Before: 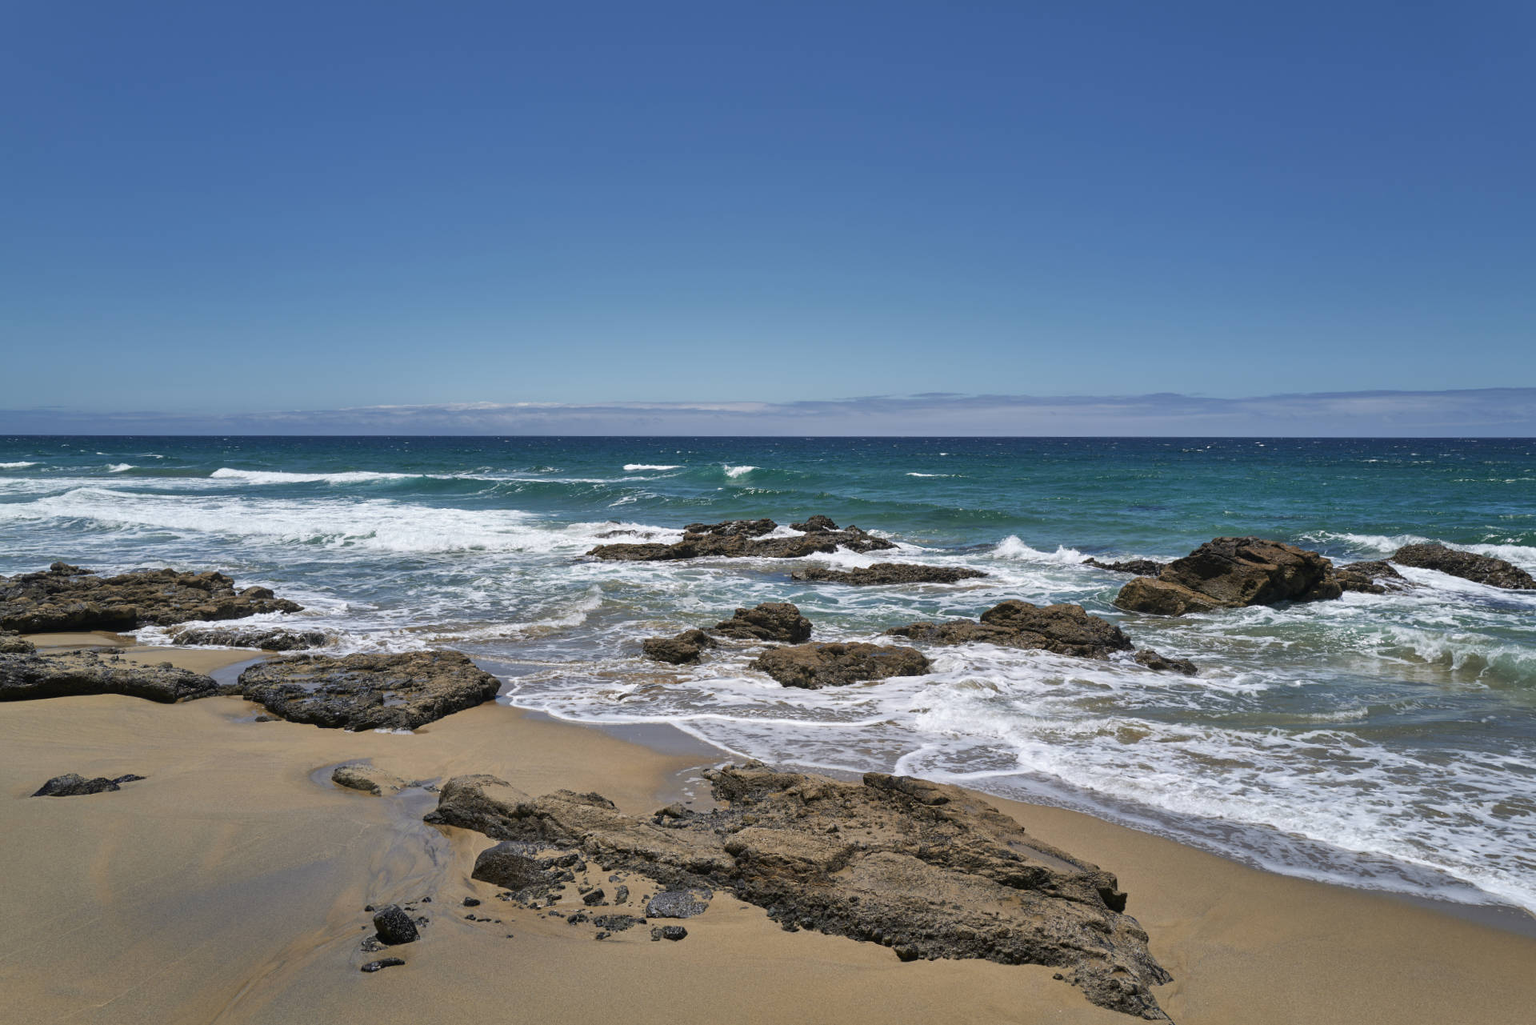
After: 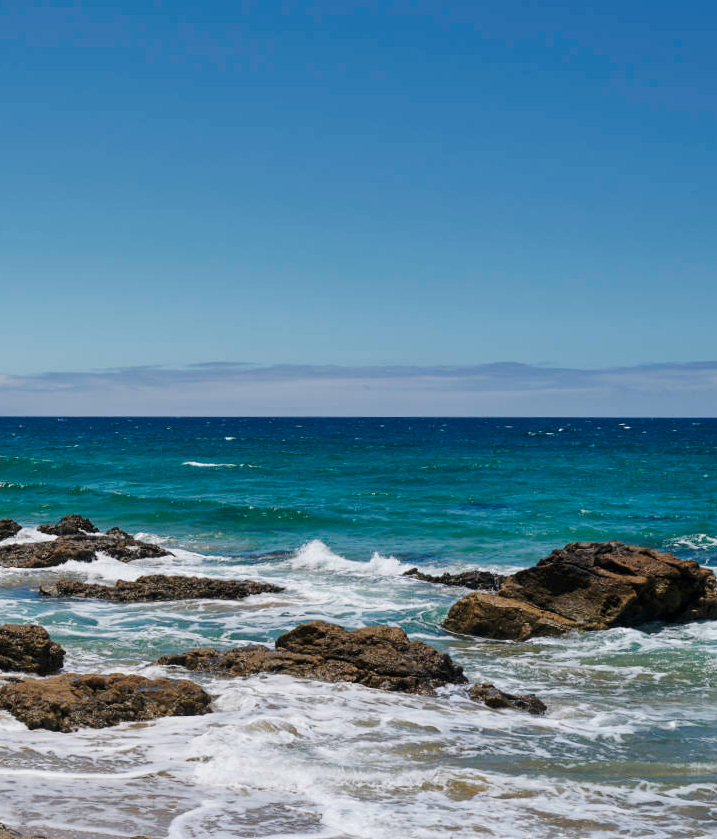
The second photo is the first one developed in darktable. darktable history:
crop and rotate: left 49.522%, top 10.089%, right 13.104%, bottom 24.393%
exposure: black level correction 0.001, compensate highlight preservation false
tone curve: curves: ch0 [(0, 0) (0.23, 0.205) (0.486, 0.52) (0.822, 0.825) (0.994, 0.955)]; ch1 [(0, 0) (0.226, 0.261) (0.379, 0.442) (0.469, 0.472) (0.495, 0.495) (0.514, 0.504) (0.561, 0.568) (0.59, 0.612) (1, 1)]; ch2 [(0, 0) (0.269, 0.299) (0.459, 0.441) (0.498, 0.499) (0.523, 0.52) (0.586, 0.569) (0.635, 0.617) (0.659, 0.681) (0.718, 0.764) (1, 1)], preserve colors none
